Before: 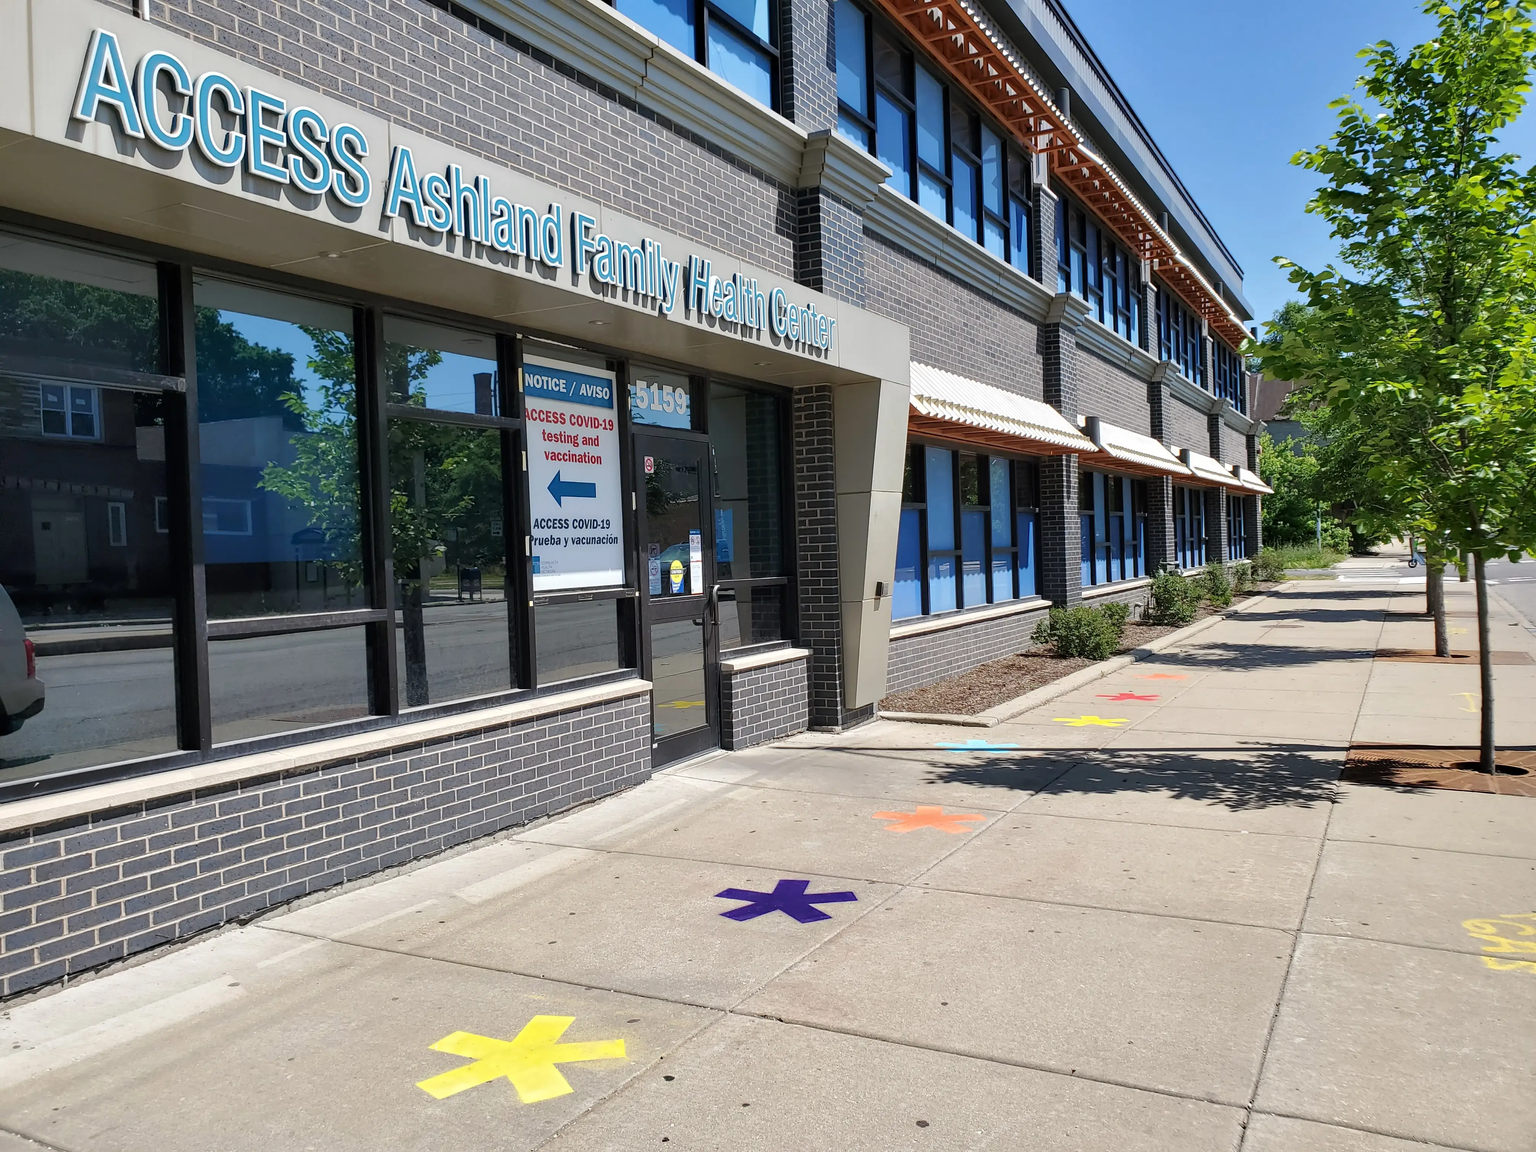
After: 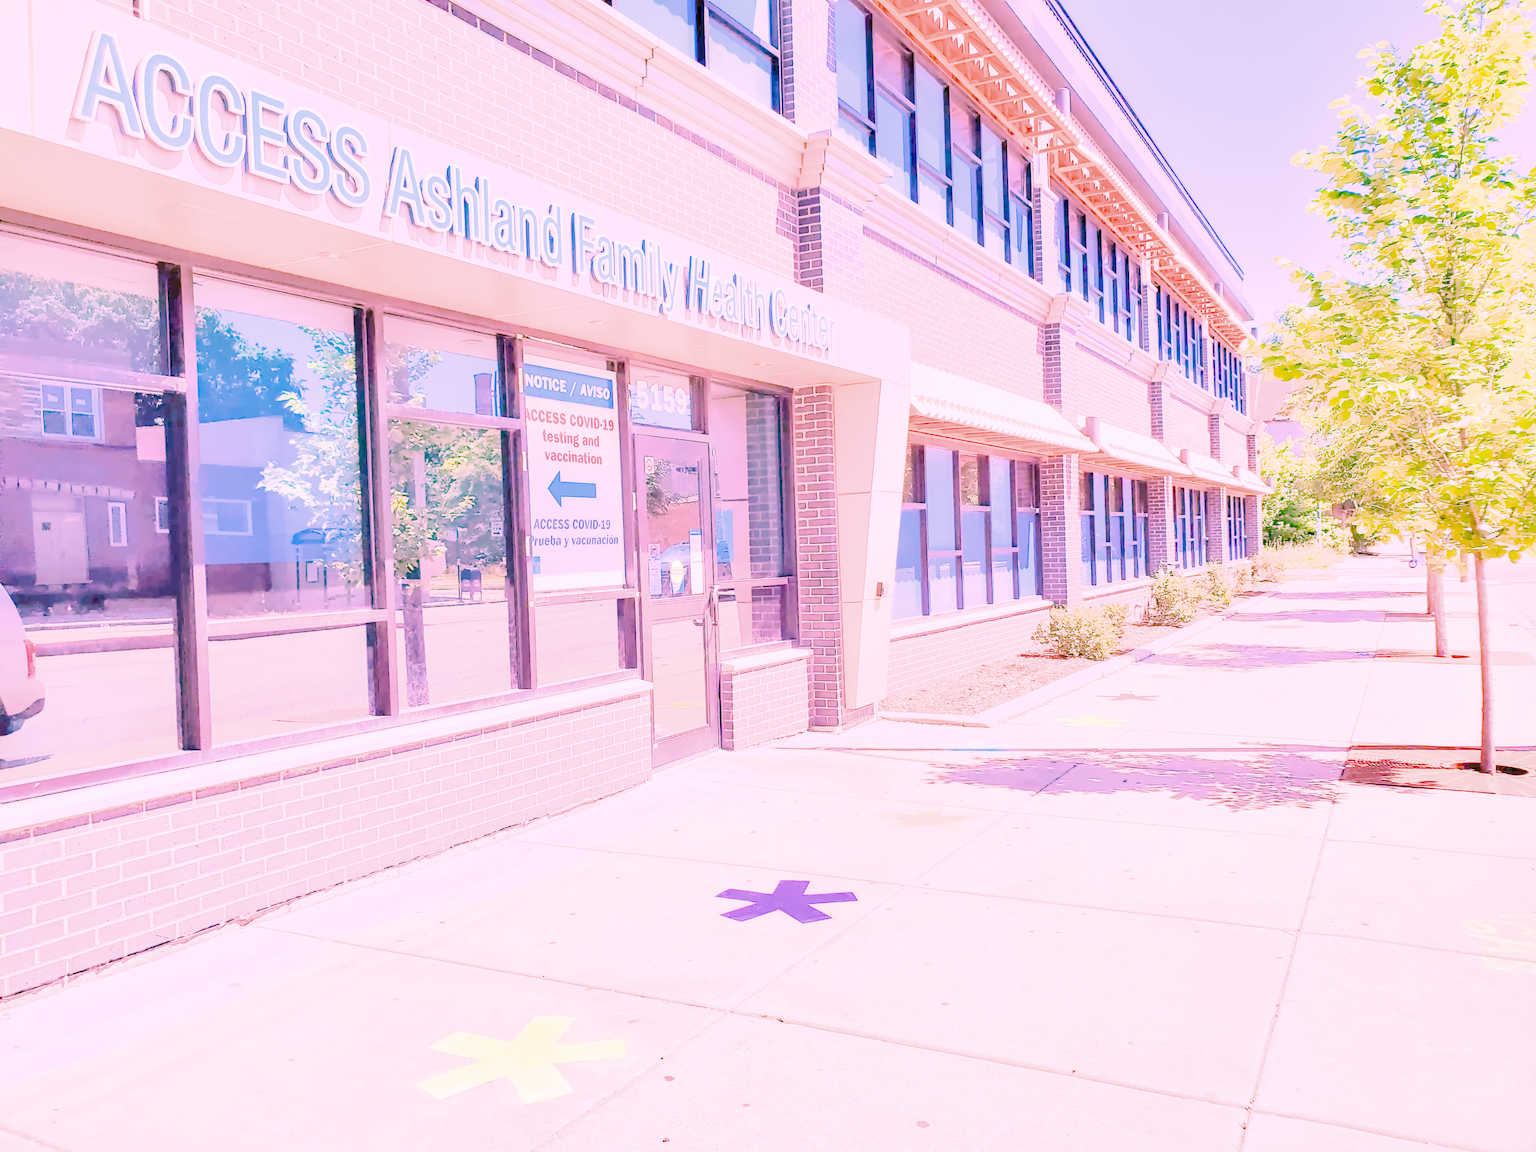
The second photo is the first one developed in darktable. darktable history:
raw chromatic aberrations: on, module defaults
color balance rgb: perceptual saturation grading › global saturation 36%, perceptual brilliance grading › global brilliance 10%, global vibrance 20%
denoise (profiled): preserve shadows 1.18, scattering 0.064, a [-1, 0, 0], b [0, 0, 0], compensate highlight preservation false
hot pixels: on, module defaults
lens correction: scale 1.01, crop 1, focal 85, aperture 3.2, distance 4.38, camera "Canon EOS RP", lens "Canon RF 85mm F2 MACRO IS STM"
raw denoise: x [[0, 0.25, 0.5, 0.75, 1] ×4]
shadows and highlights: shadows 25, highlights -25
tone equalizer "contrast tone curve: soft": -8 EV -0.417 EV, -7 EV -0.389 EV, -6 EV -0.333 EV, -5 EV -0.222 EV, -3 EV 0.222 EV, -2 EV 0.333 EV, -1 EV 0.389 EV, +0 EV 0.417 EV, edges refinement/feathering 500, mask exposure compensation -1.57 EV, preserve details no
exposure: black level correction 0.001, exposure 1.719 EV, compensate exposure bias true, compensate highlight preservation false
filmic rgb: black relative exposure -16 EV, white relative exposure 6.92 EV, hardness 4.7
haze removal: strength 0.1, compatibility mode true, adaptive false
local contrast: on, module defaults
white balance: red 2.107, blue 1.542
highlight reconstruction: method reconstruct in LCh, clipping threshold 1.25, iterations 1, diameter of reconstruction 64 px
